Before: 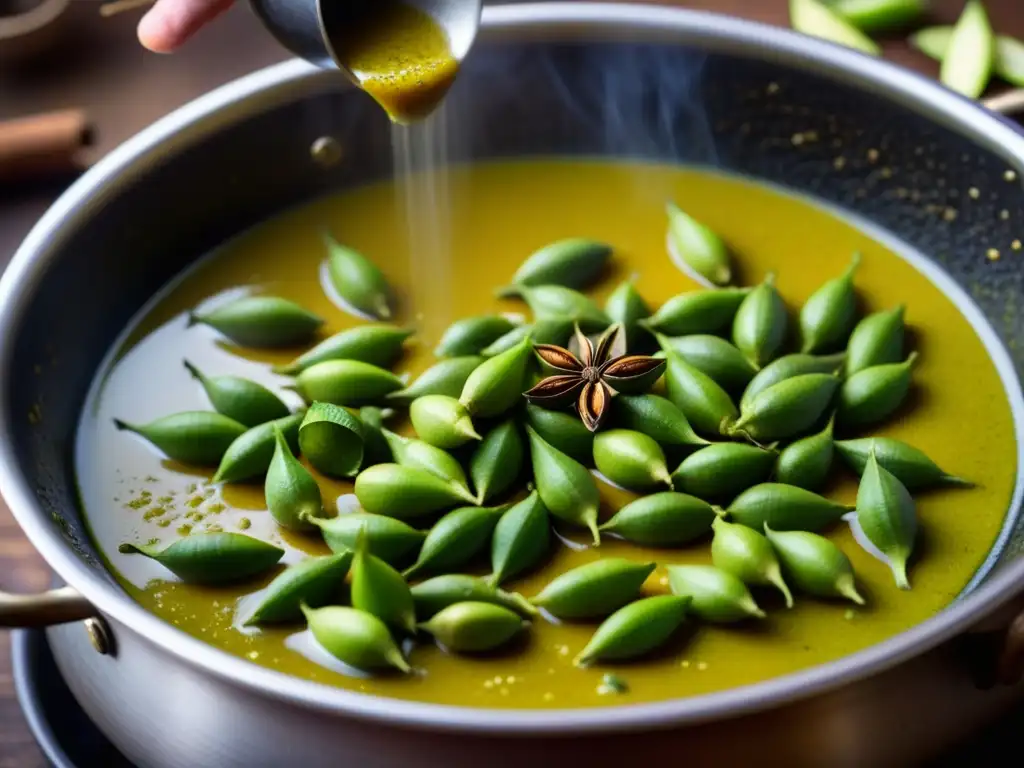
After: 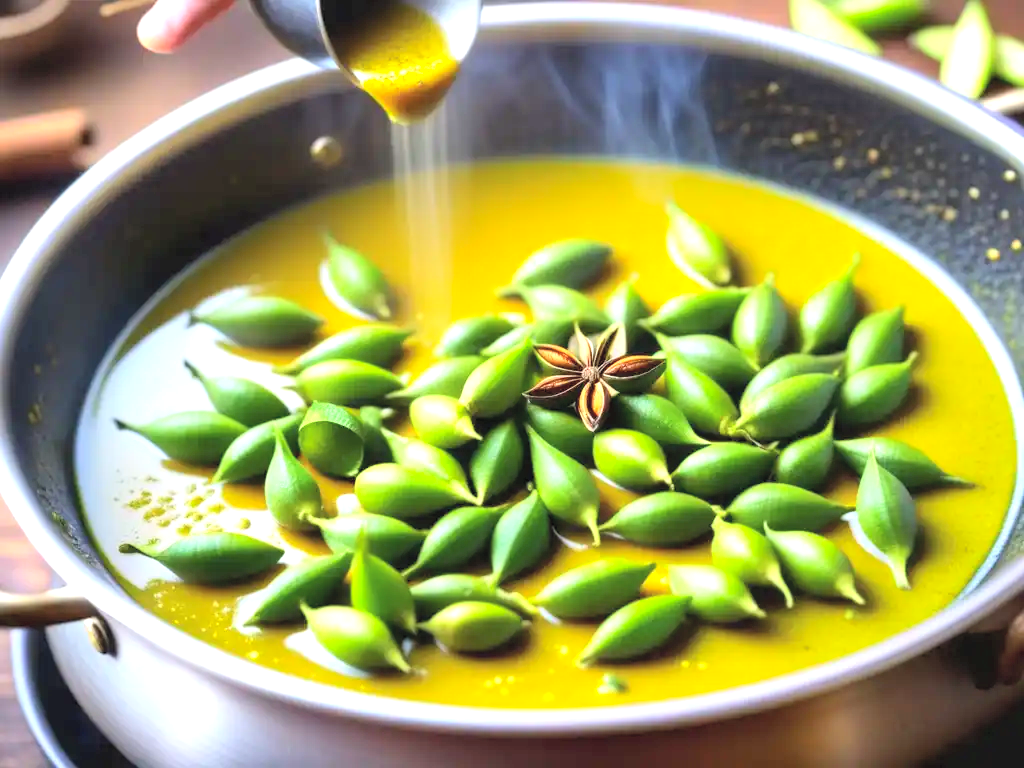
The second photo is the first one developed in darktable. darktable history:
exposure: black level correction 0, exposure 1.122 EV, compensate highlight preservation false
contrast brightness saturation: contrast 0.1, brightness 0.305, saturation 0.139
tone equalizer: edges refinement/feathering 500, mask exposure compensation -1.57 EV, preserve details no
